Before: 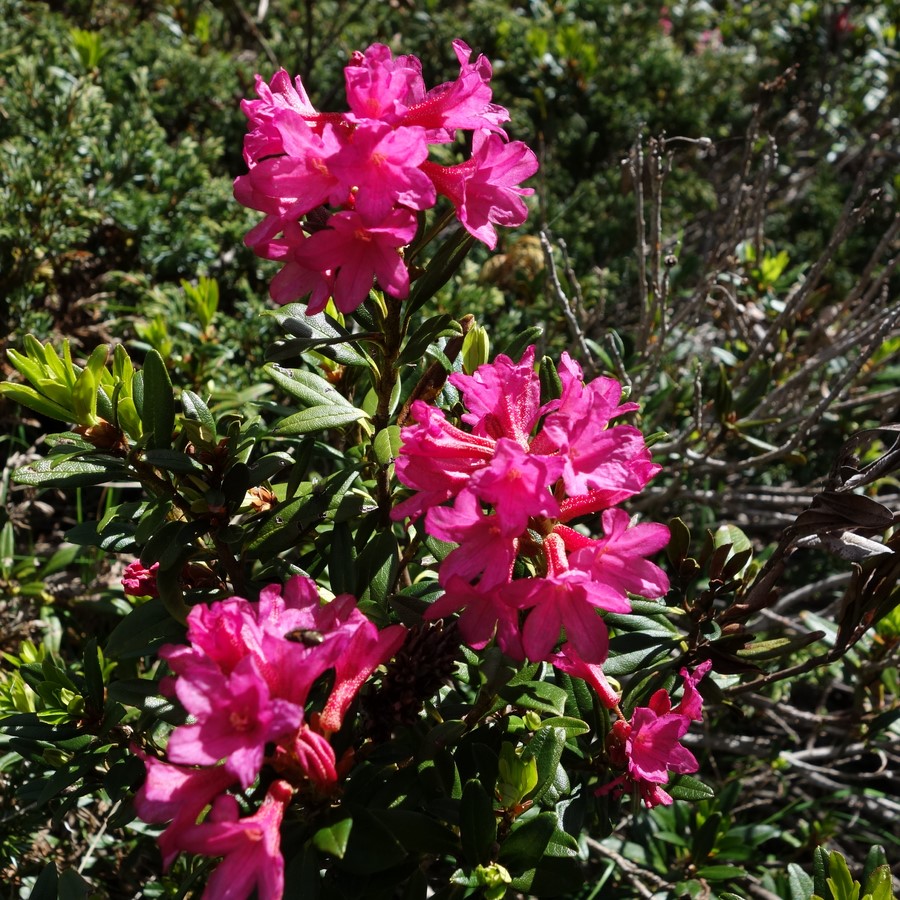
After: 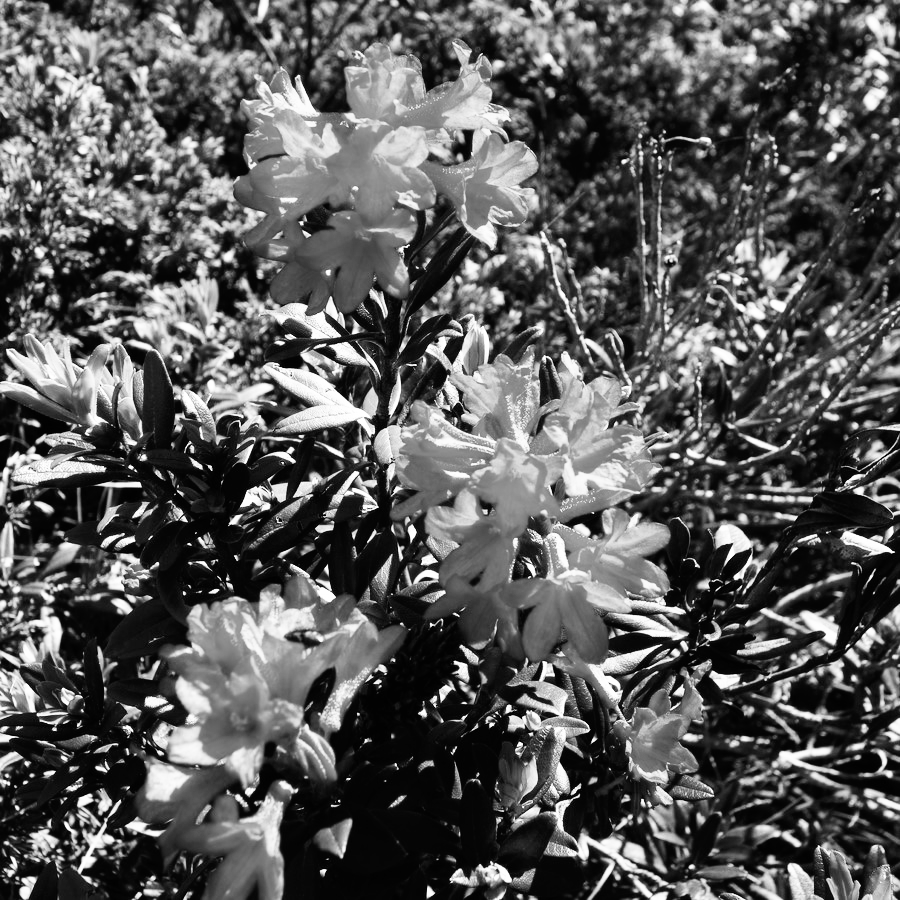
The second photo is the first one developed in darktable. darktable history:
monochrome: a 32, b 64, size 2.3
levels: levels [0, 0.492, 0.984]
base curve: curves: ch0 [(0, 0) (0.007, 0.004) (0.027, 0.03) (0.046, 0.07) (0.207, 0.54) (0.442, 0.872) (0.673, 0.972) (1, 1)], preserve colors none
